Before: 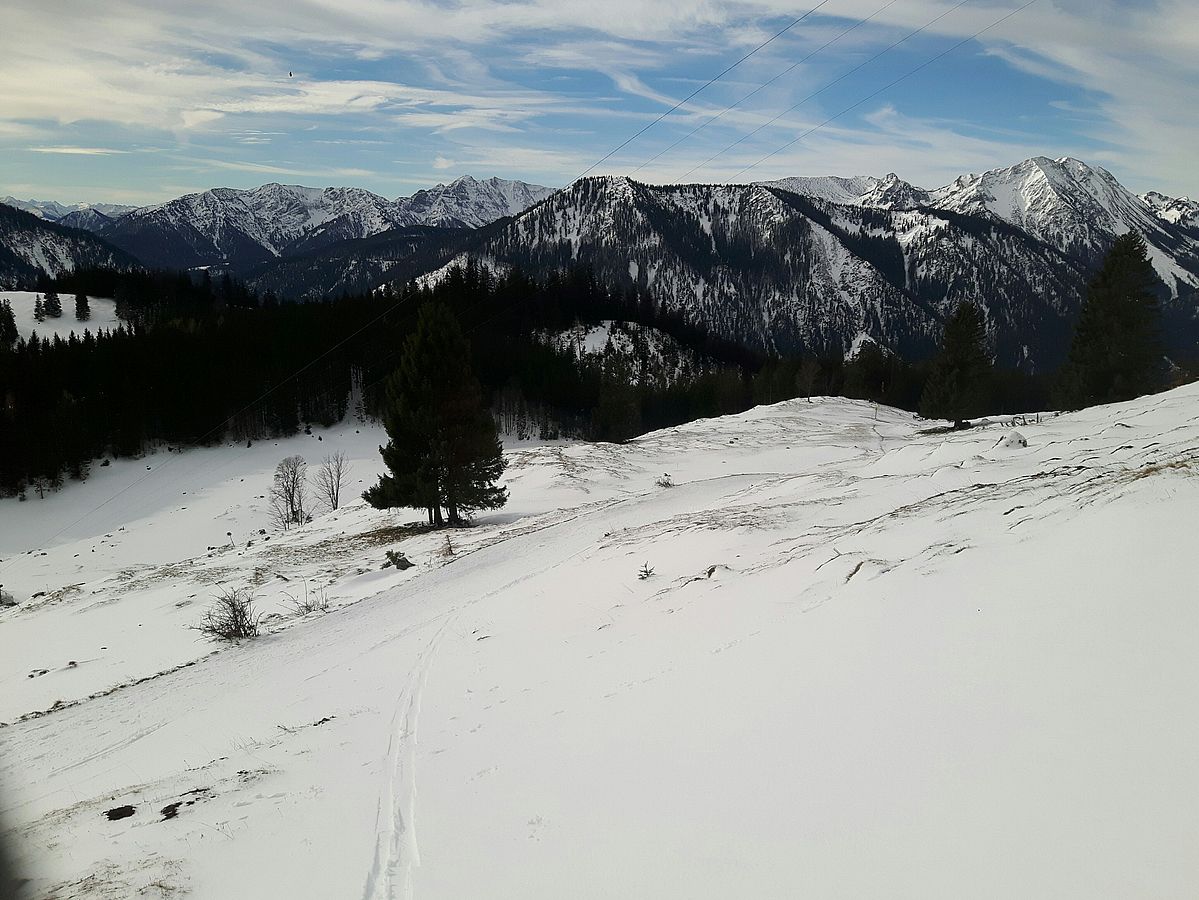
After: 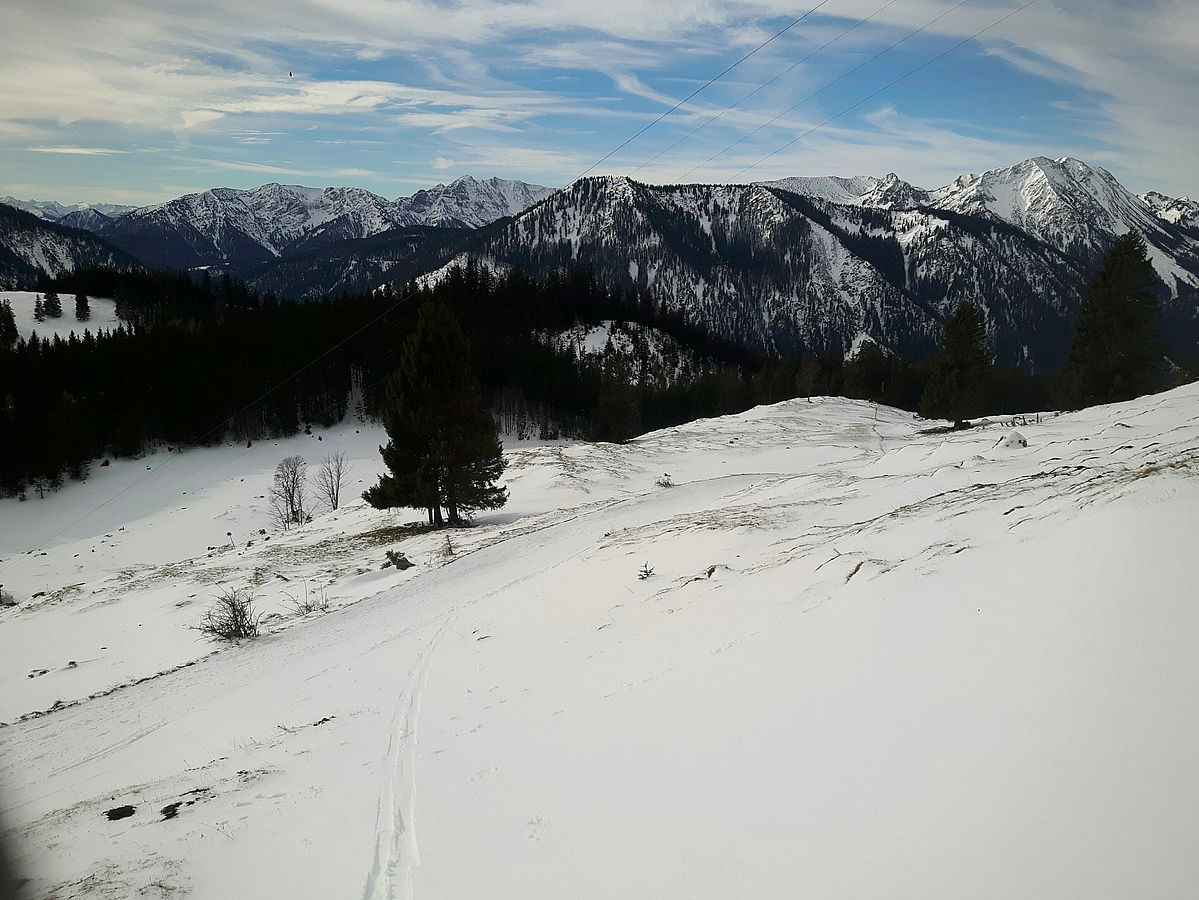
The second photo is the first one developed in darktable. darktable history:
vignetting: fall-off radius 60.81%, brightness -0.293, unbound false
color balance rgb: perceptual saturation grading › global saturation 0.09%, global vibrance 20%
